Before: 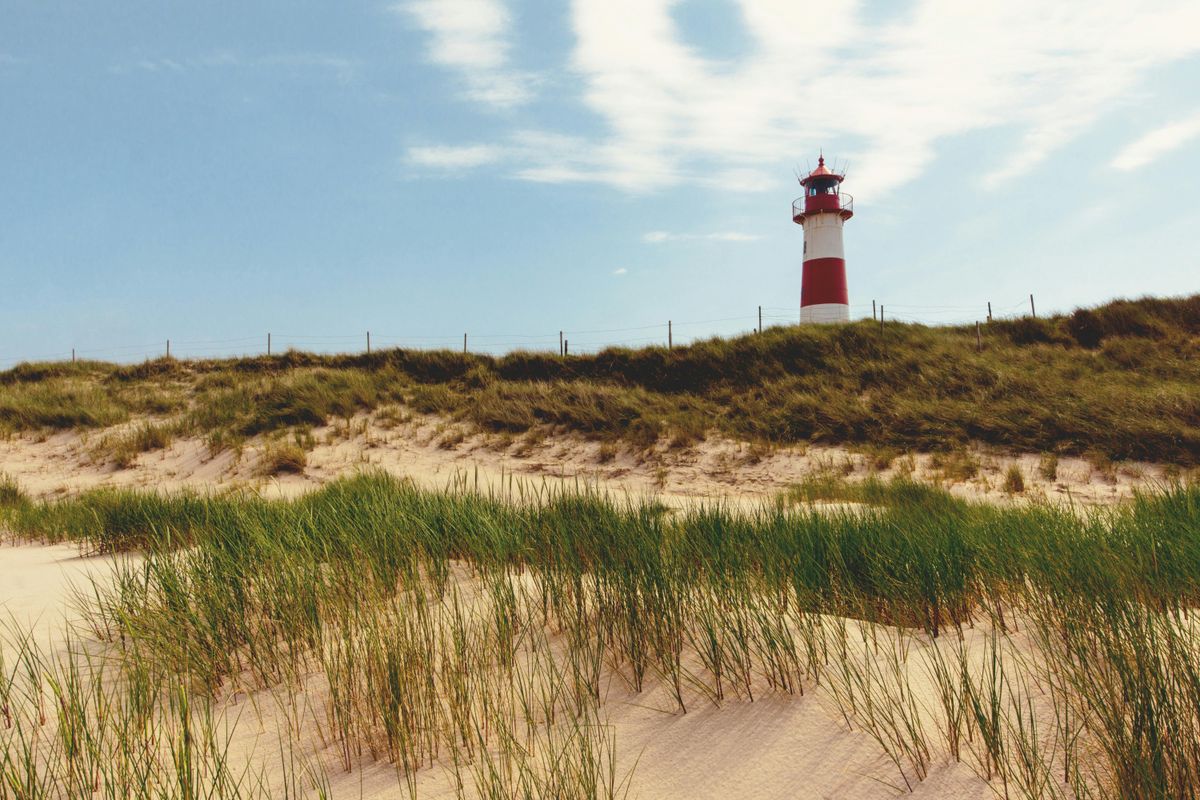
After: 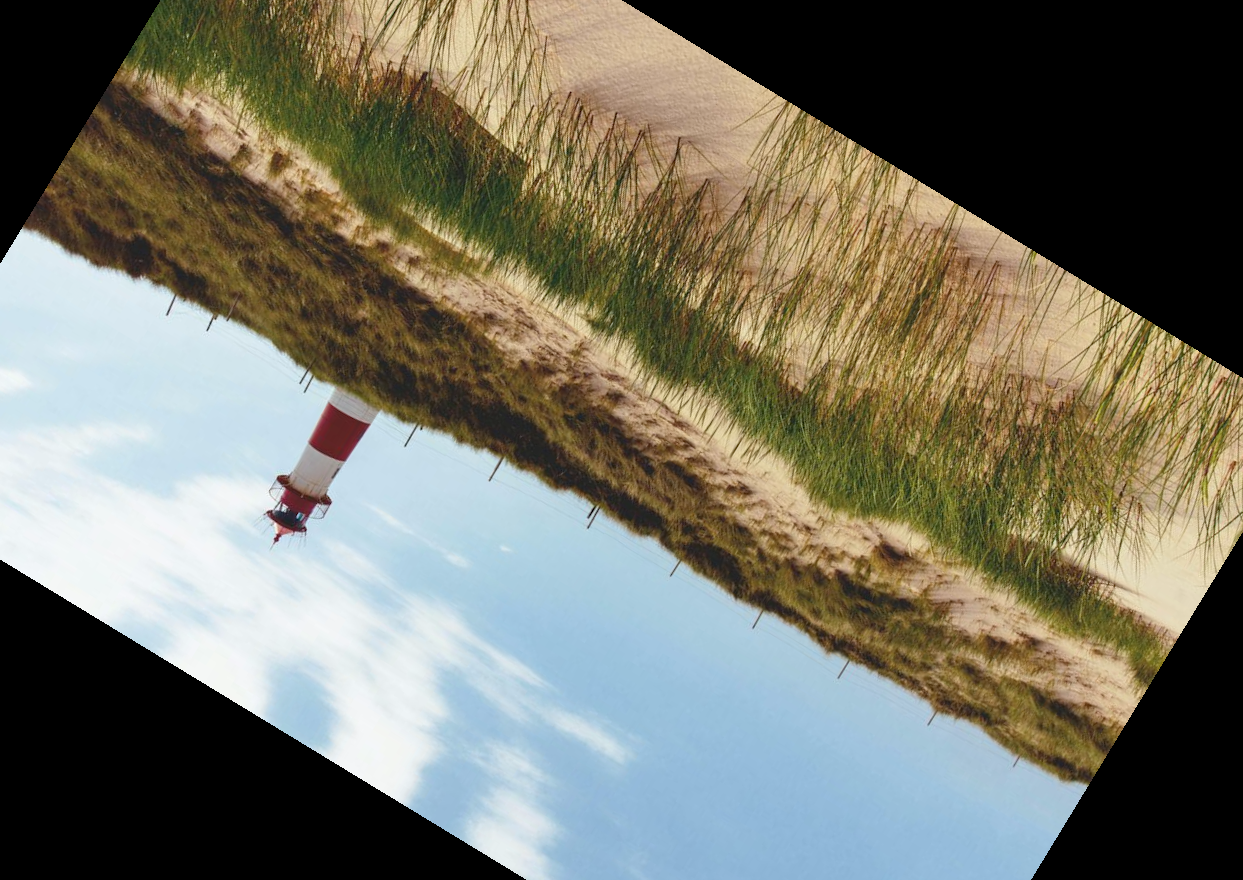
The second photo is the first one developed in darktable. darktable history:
crop and rotate: angle 148.68°, left 9.111%, top 15.603%, right 4.588%, bottom 17.041%
white balance: red 0.98, blue 1.034
